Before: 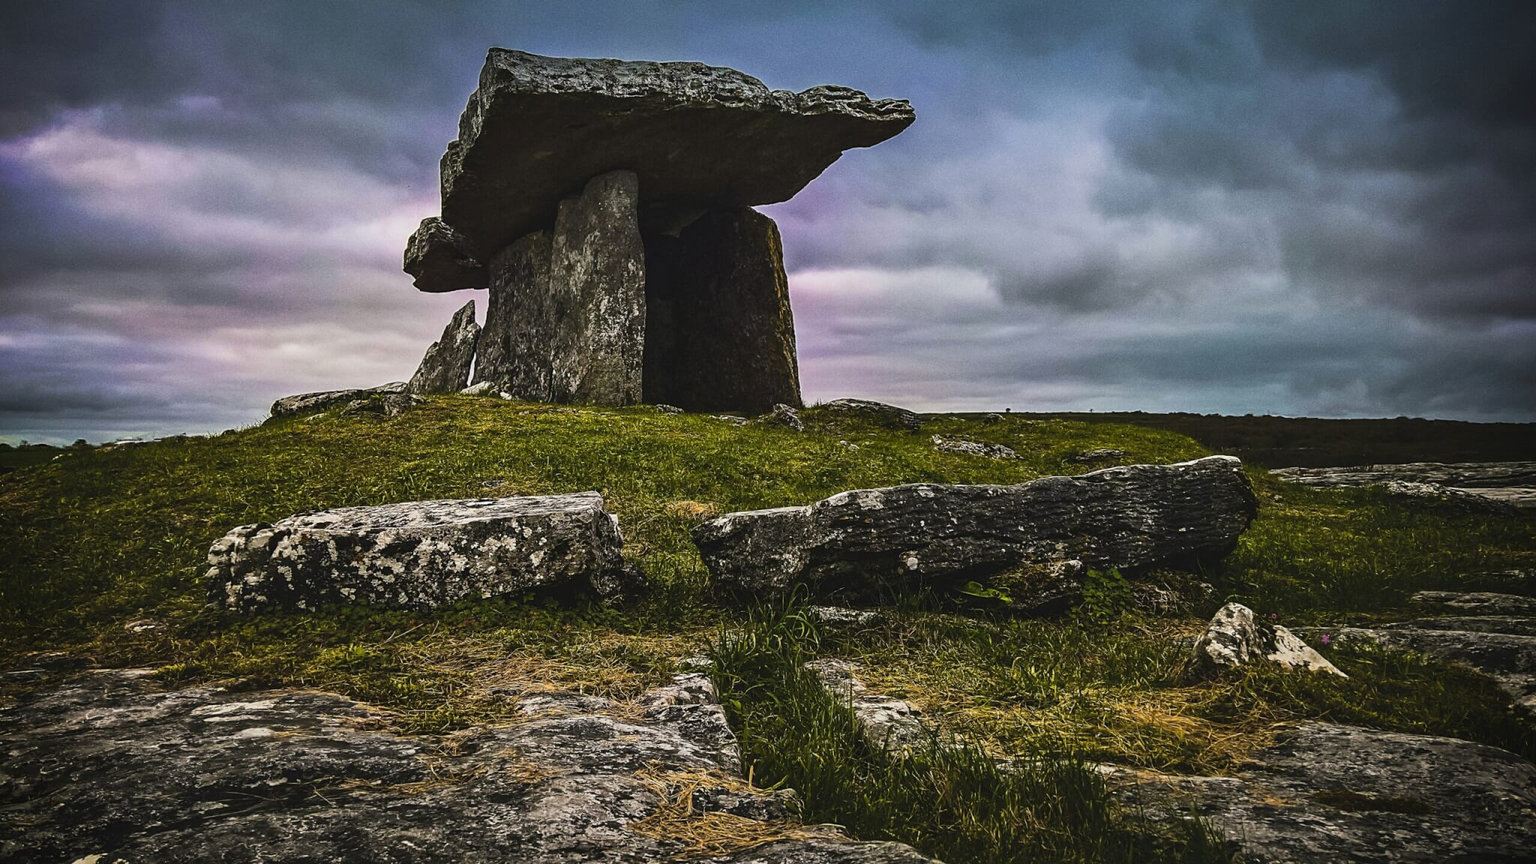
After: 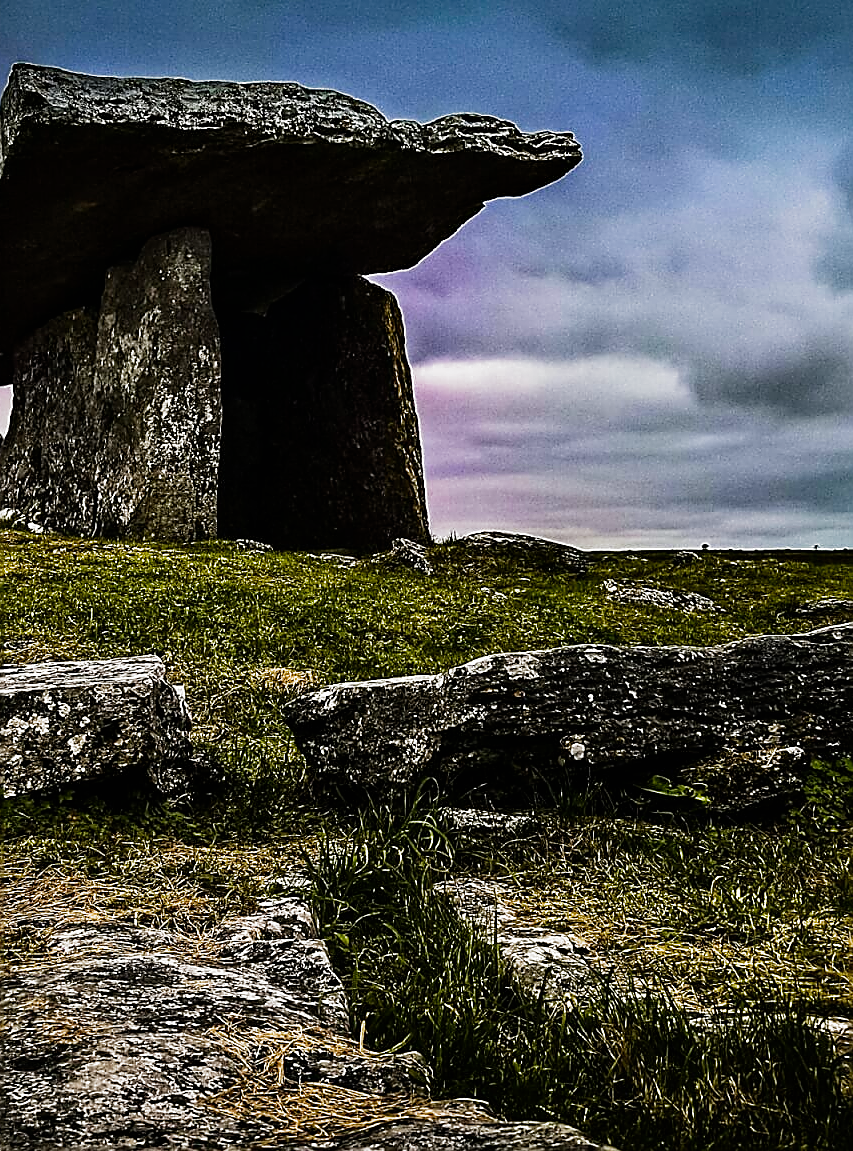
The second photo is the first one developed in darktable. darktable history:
filmic rgb: black relative exposure -8.2 EV, white relative exposure 2.2 EV, threshold 3 EV, hardness 7.11, latitude 75%, contrast 1.325, highlights saturation mix -2%, shadows ↔ highlights balance 30%, preserve chrominance no, color science v5 (2021), contrast in shadows safe, contrast in highlights safe, enable highlight reconstruction true
crop: left 31.229%, right 27.105%
haze removal: on, module defaults
sharpen: radius 1.4, amount 1.25, threshold 0.7
